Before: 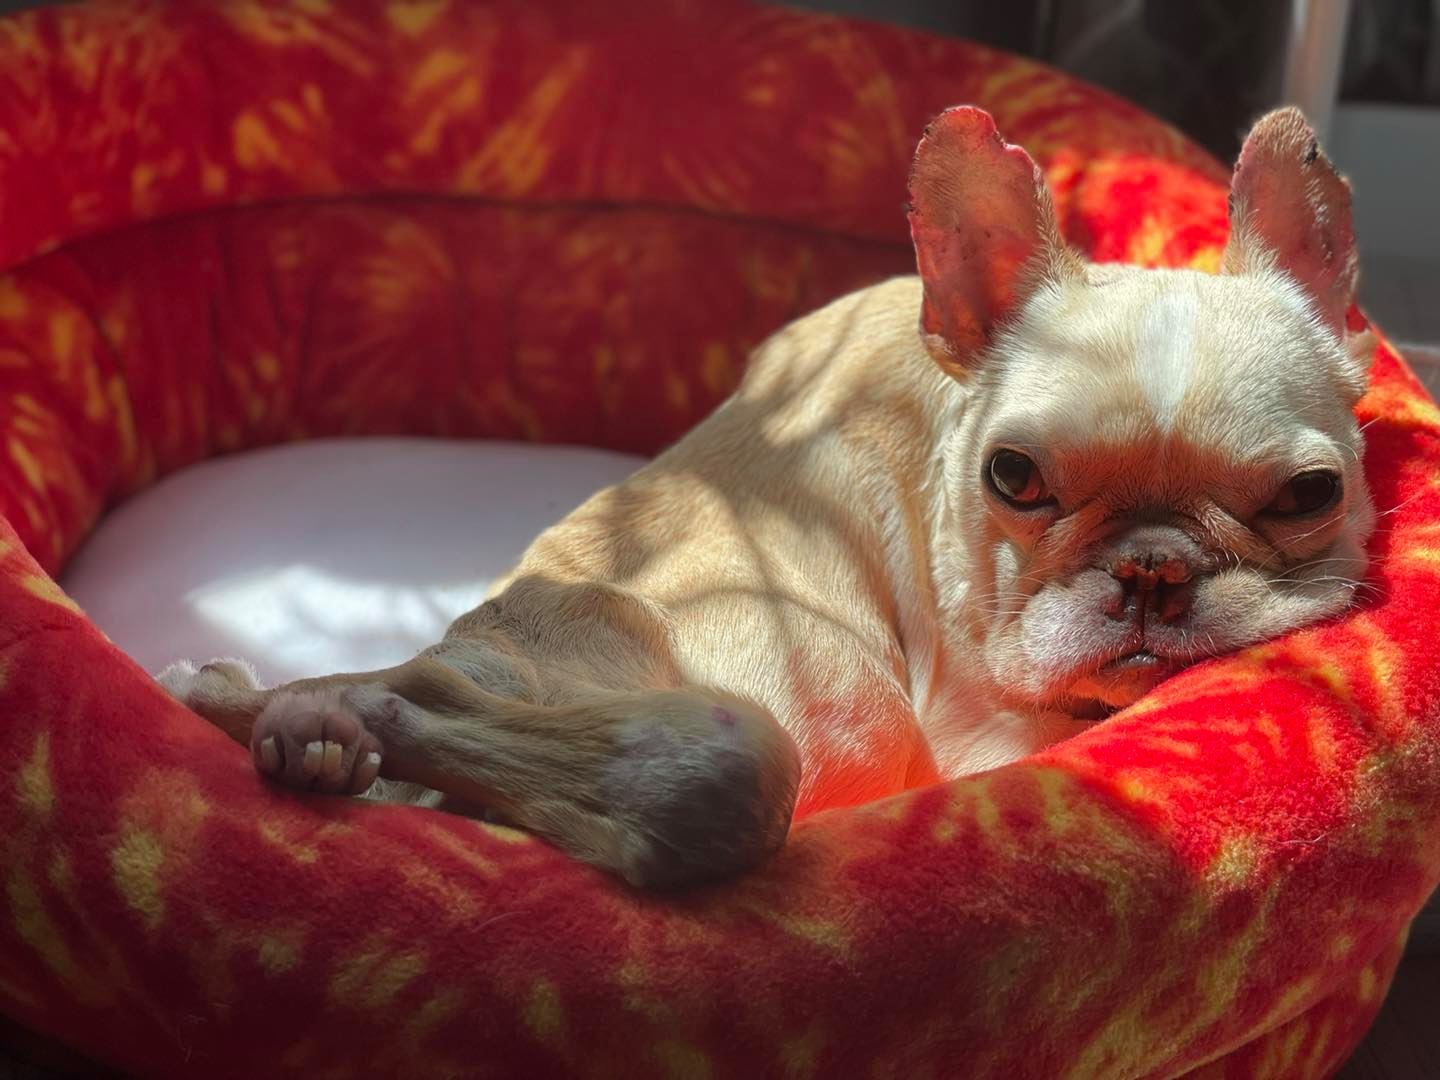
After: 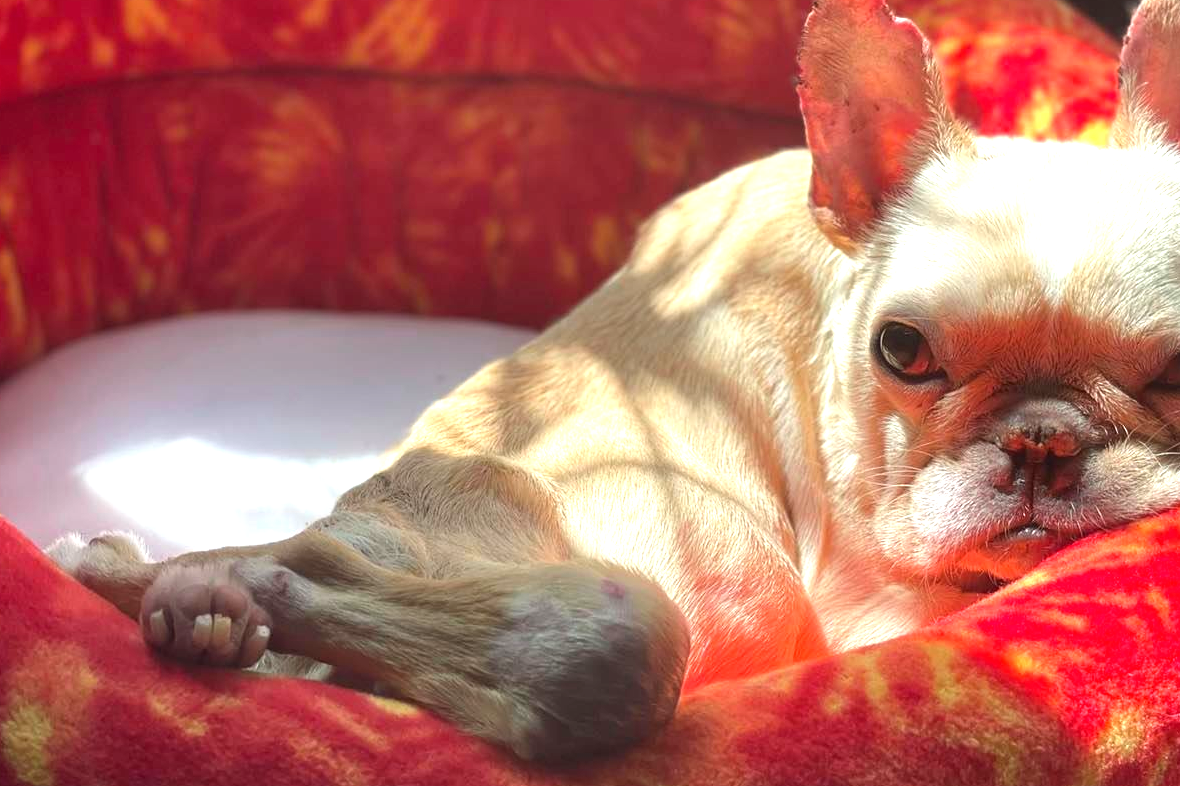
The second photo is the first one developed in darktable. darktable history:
crop: left 7.756%, top 11.797%, right 10.258%, bottom 15.392%
exposure: black level correction 0, exposure 1.001 EV, compensate exposure bias true, compensate highlight preservation false
